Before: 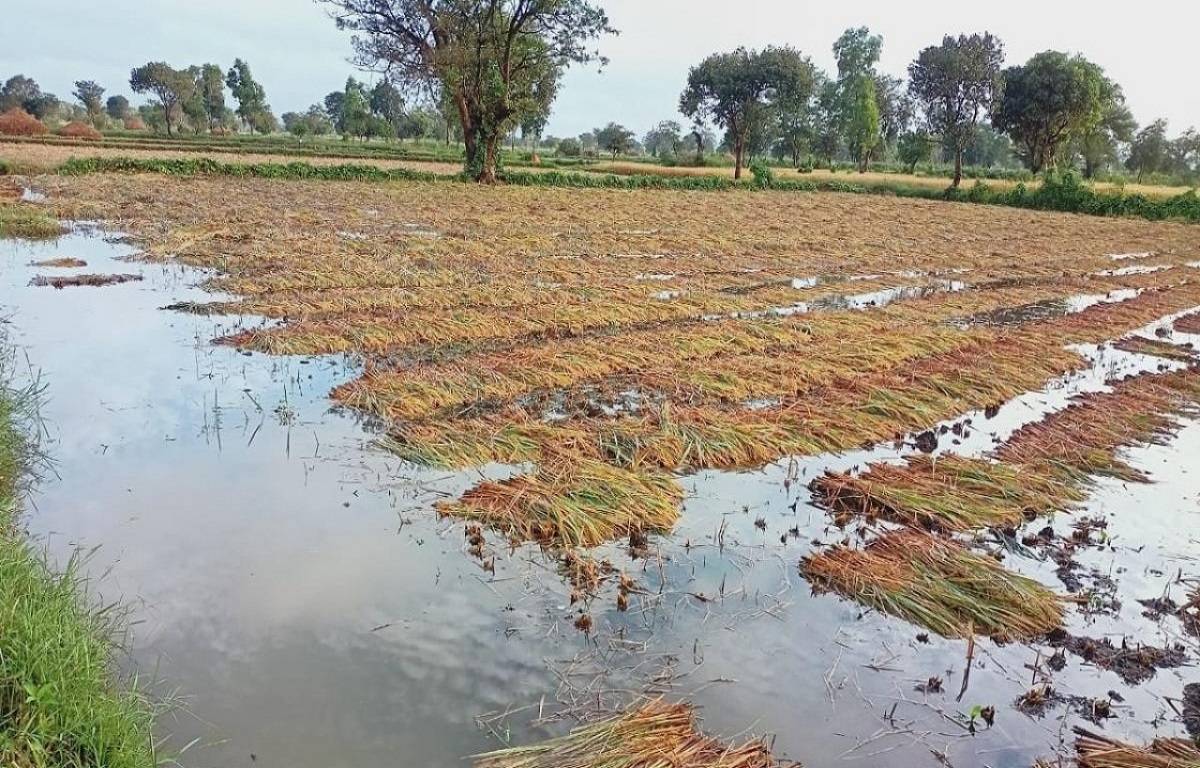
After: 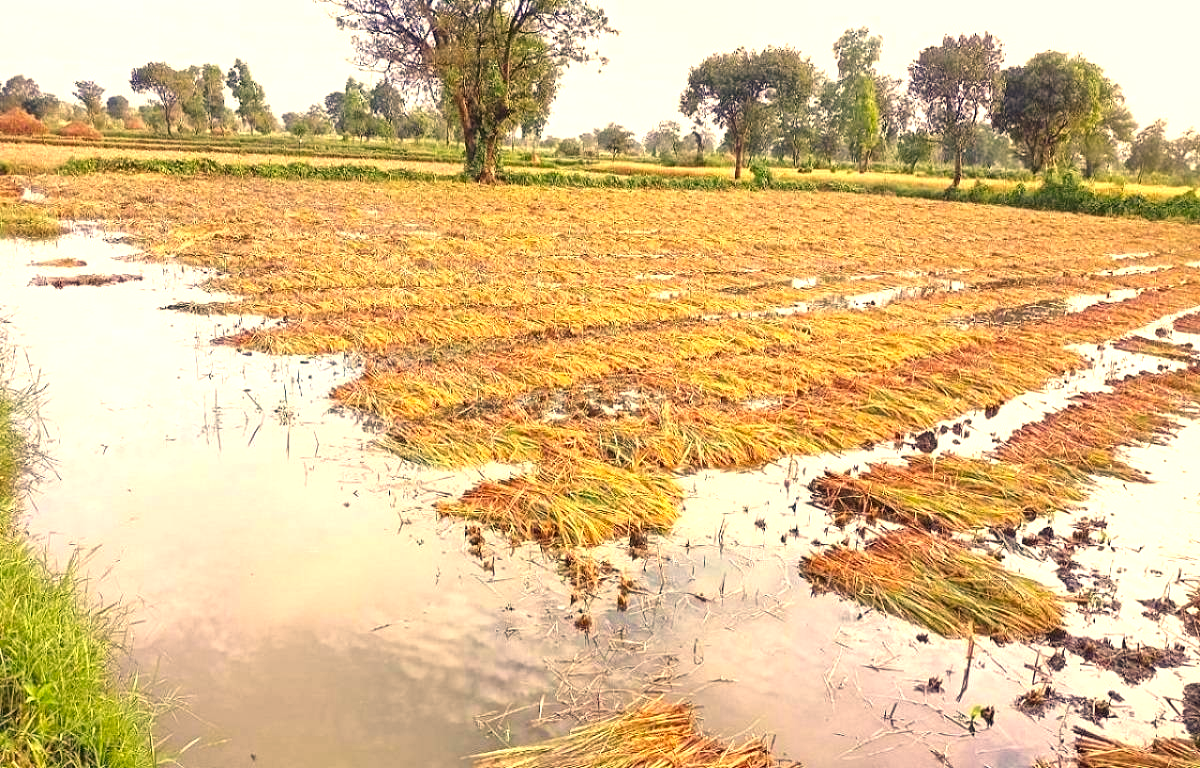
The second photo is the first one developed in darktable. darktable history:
exposure: black level correction 0, exposure 1.001 EV, compensate highlight preservation false
color correction: highlights a* 15.02, highlights b* 31.47
